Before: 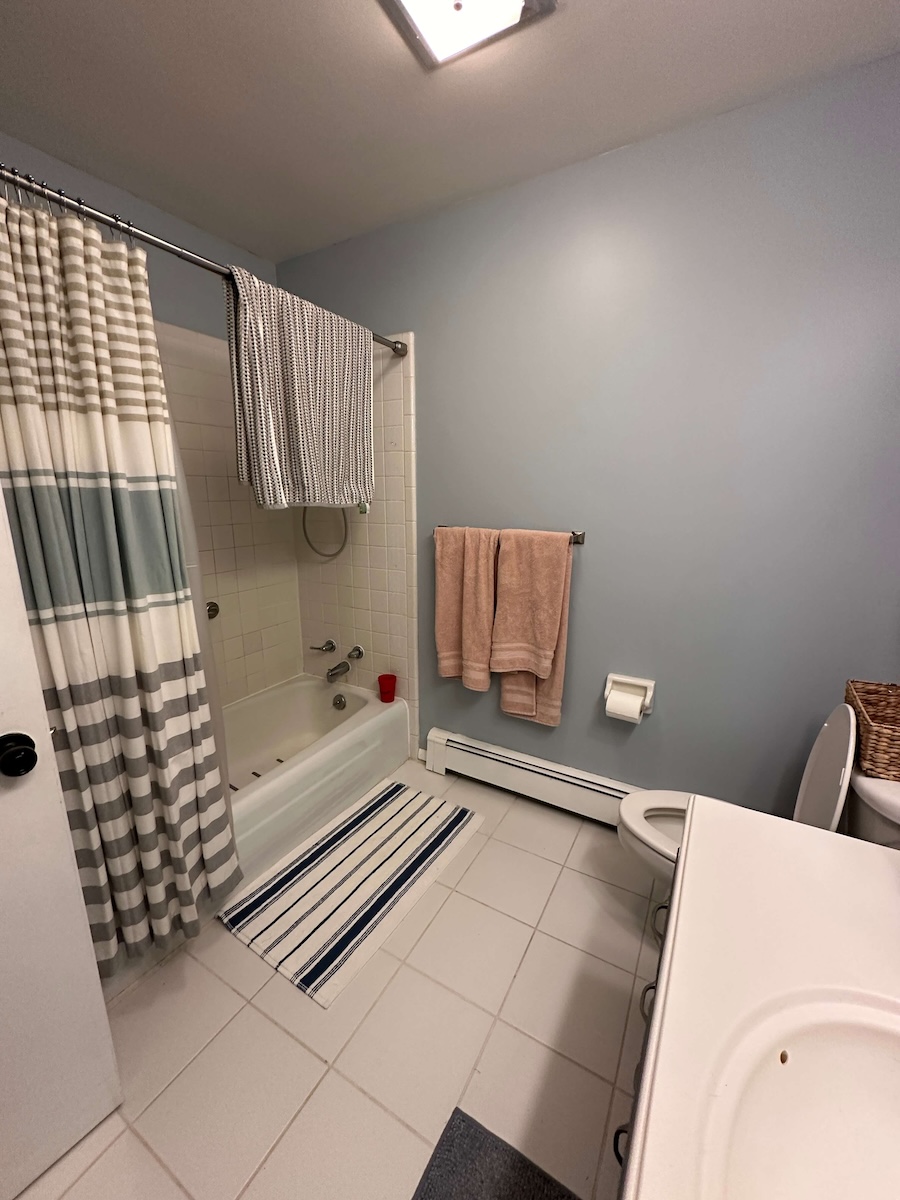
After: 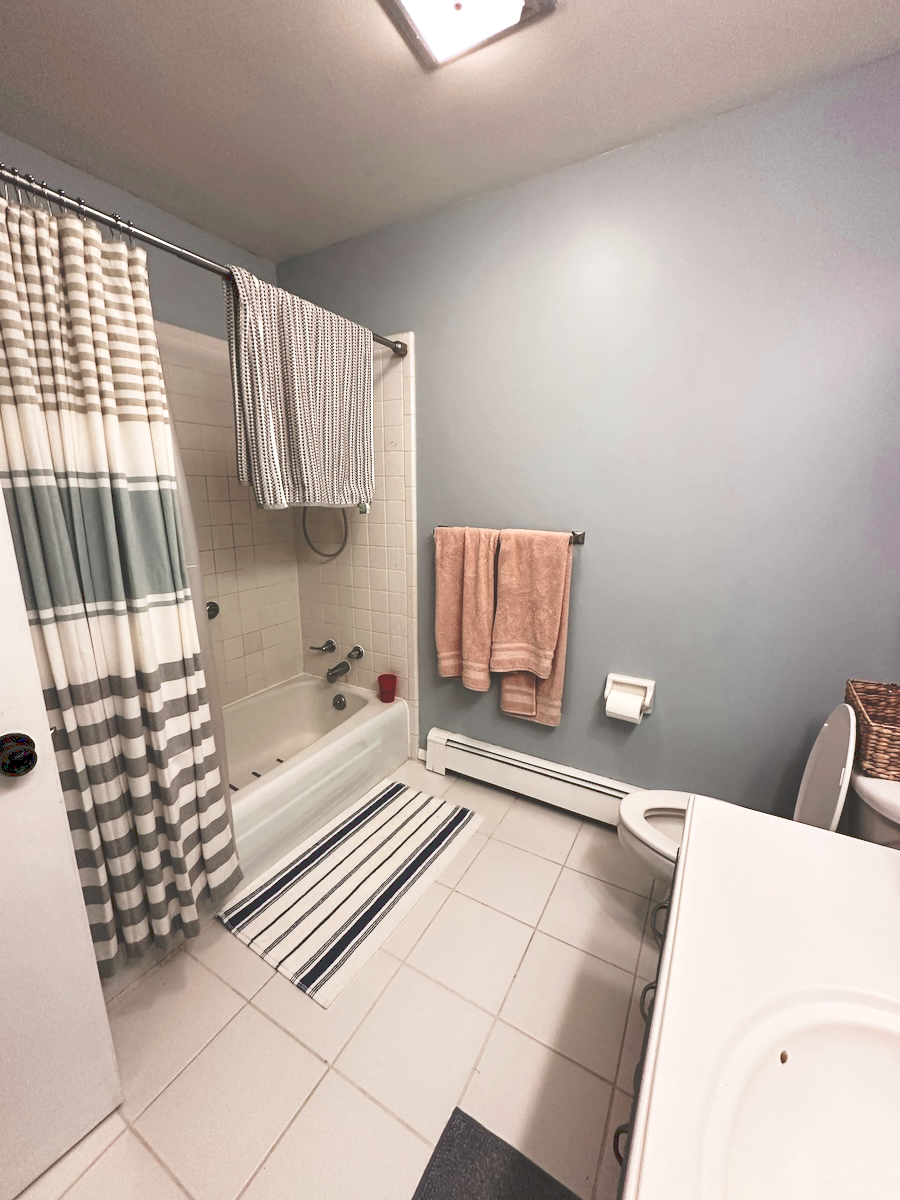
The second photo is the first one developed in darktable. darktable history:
color zones: curves: ch0 [(0, 0.473) (0.001, 0.473) (0.226, 0.548) (0.4, 0.589) (0.525, 0.54) (0.728, 0.403) (0.999, 0.473) (1, 0.473)]; ch1 [(0, 0.619) (0.001, 0.619) (0.234, 0.388) (0.4, 0.372) (0.528, 0.422) (0.732, 0.53) (0.999, 0.619) (1, 0.619)]; ch2 [(0, 0.547) (0.001, 0.547) (0.226, 0.45) (0.4, 0.525) (0.525, 0.585) (0.8, 0.511) (0.999, 0.547) (1, 0.547)]
tone curve: curves: ch0 [(0, 0) (0.003, 0.203) (0.011, 0.203) (0.025, 0.21) (0.044, 0.22) (0.069, 0.231) (0.1, 0.243) (0.136, 0.255) (0.177, 0.277) (0.224, 0.305) (0.277, 0.346) (0.335, 0.412) (0.399, 0.492) (0.468, 0.571) (0.543, 0.658) (0.623, 0.75) (0.709, 0.837) (0.801, 0.905) (0.898, 0.955) (1, 1)], preserve colors none
local contrast: mode bilateral grid, contrast 20, coarseness 50, detail 120%, midtone range 0.2
